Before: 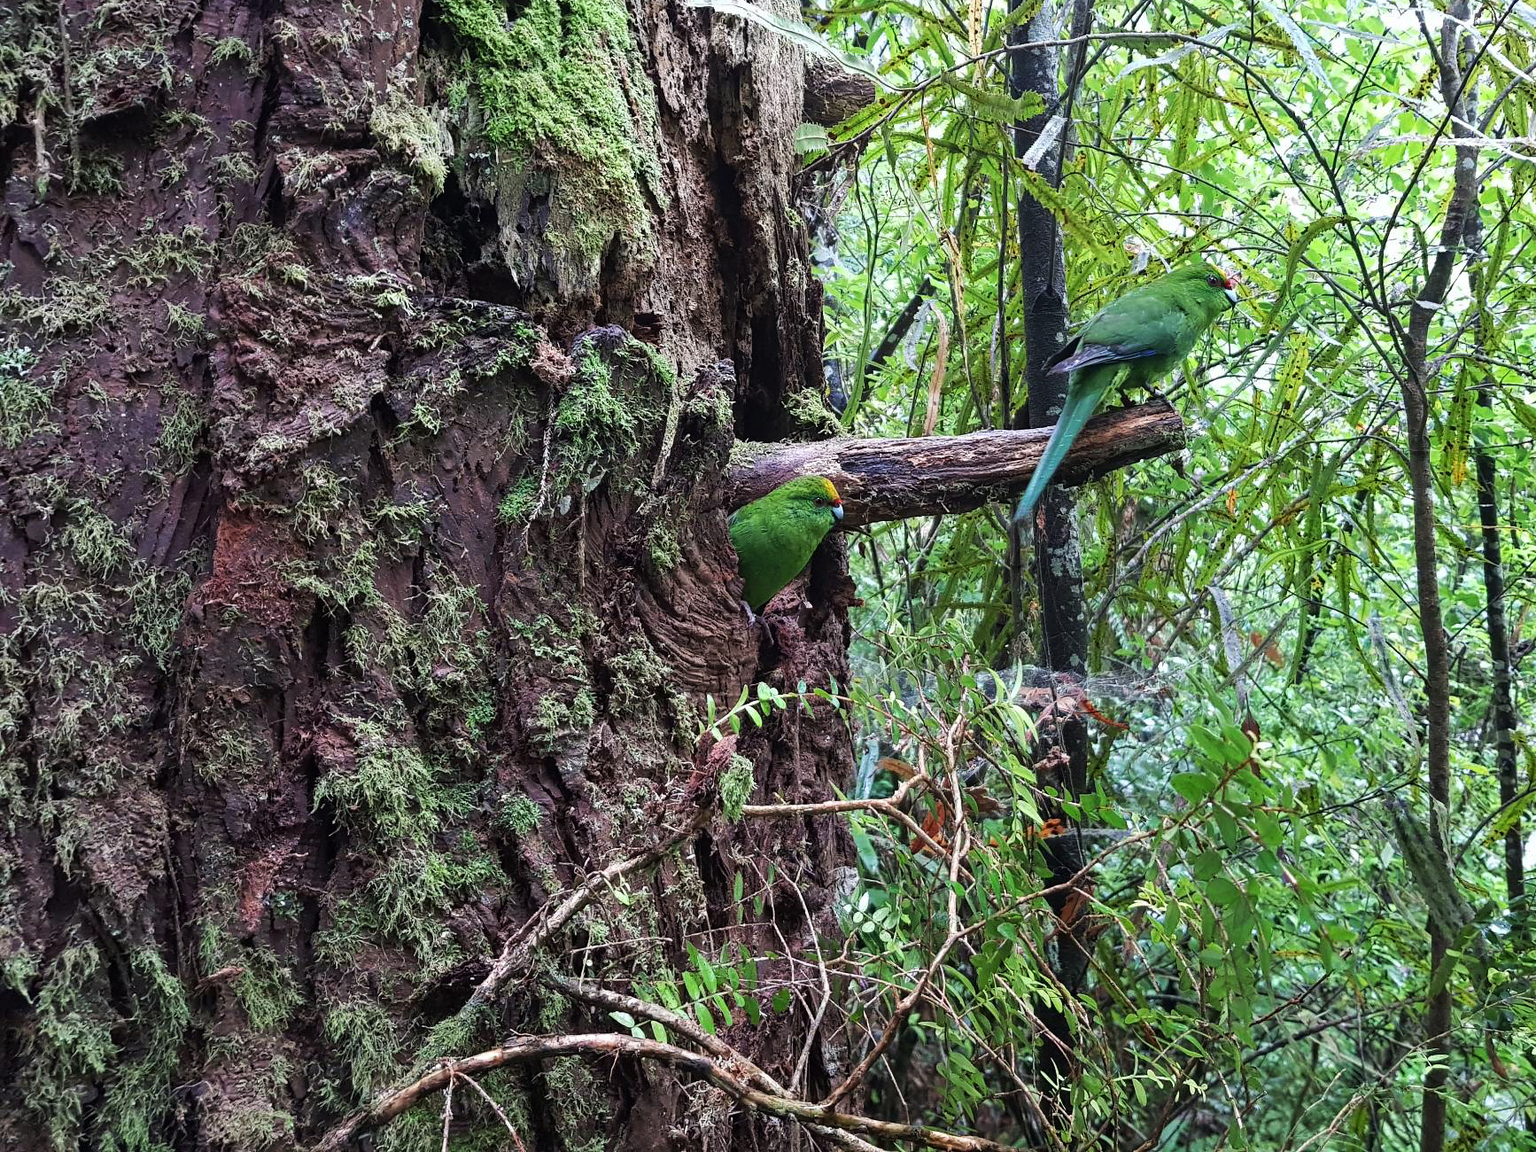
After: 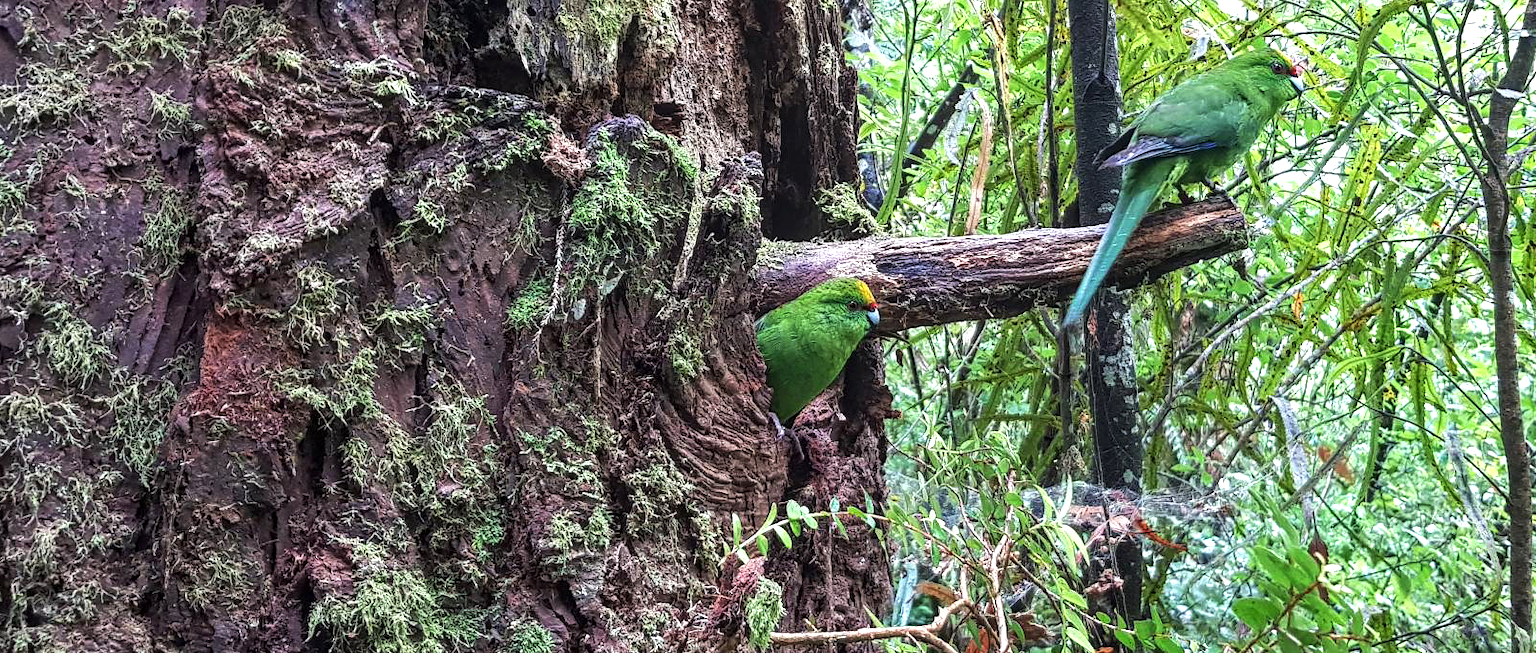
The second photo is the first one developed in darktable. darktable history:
local contrast: on, module defaults
exposure: black level correction 0, exposure 0.498 EV, compensate exposure bias true, compensate highlight preservation false
crop: left 1.836%, top 18.973%, right 5.325%, bottom 28.271%
